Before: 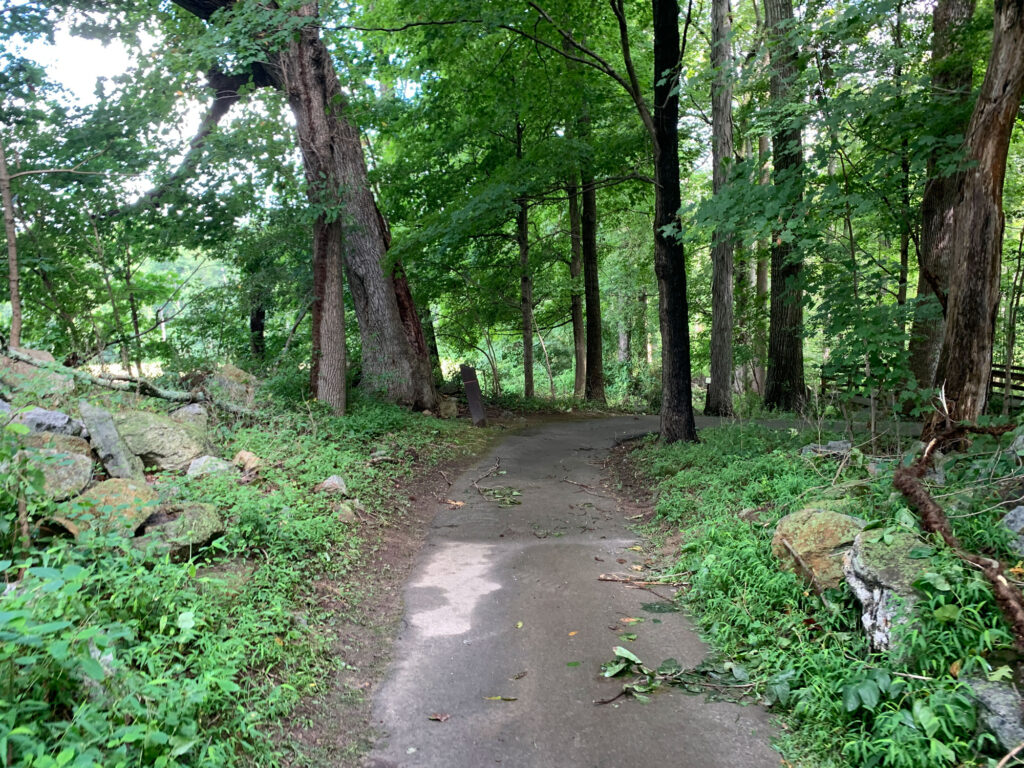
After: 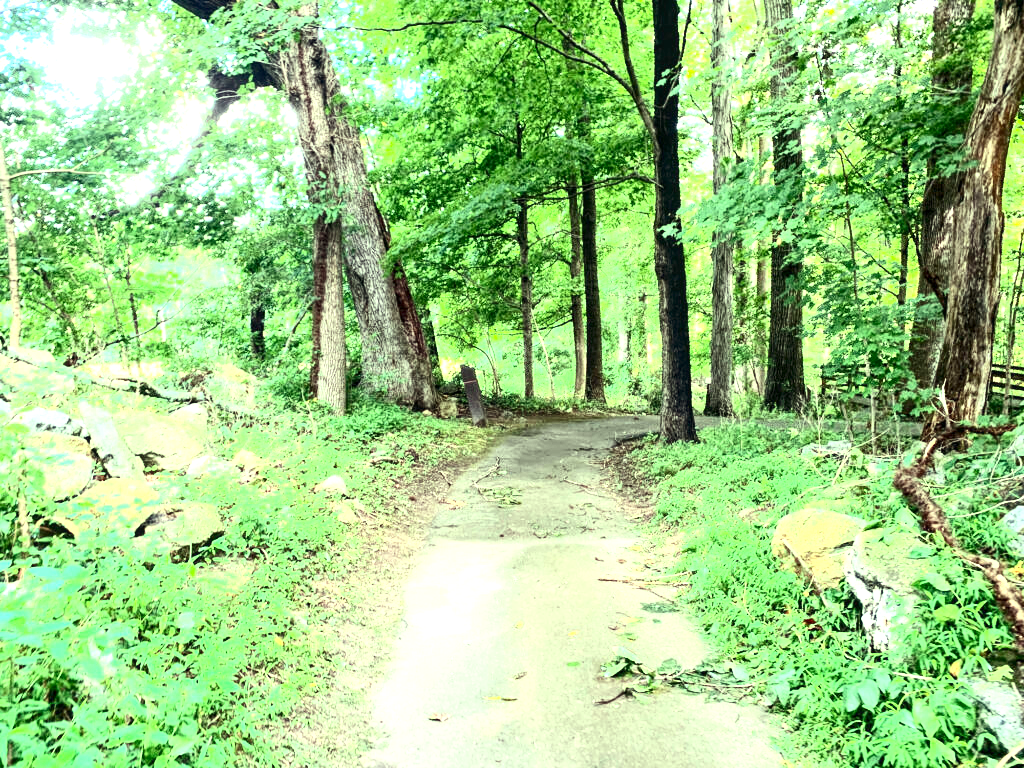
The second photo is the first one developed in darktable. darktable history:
color balance: mode lift, gamma, gain (sRGB), lift [0.997, 0.979, 1.021, 1.011], gamma [1, 1.084, 0.916, 0.998], gain [1, 0.87, 1.13, 1.101], contrast 4.55%, contrast fulcrum 38.24%, output saturation 104.09%
local contrast: highlights 99%, shadows 86%, detail 160%, midtone range 0.2
contrast brightness saturation: contrast 0.28
exposure: black level correction 0, exposure 1.741 EV, compensate exposure bias true, compensate highlight preservation false
white balance: red 1.138, green 0.996, blue 0.812
